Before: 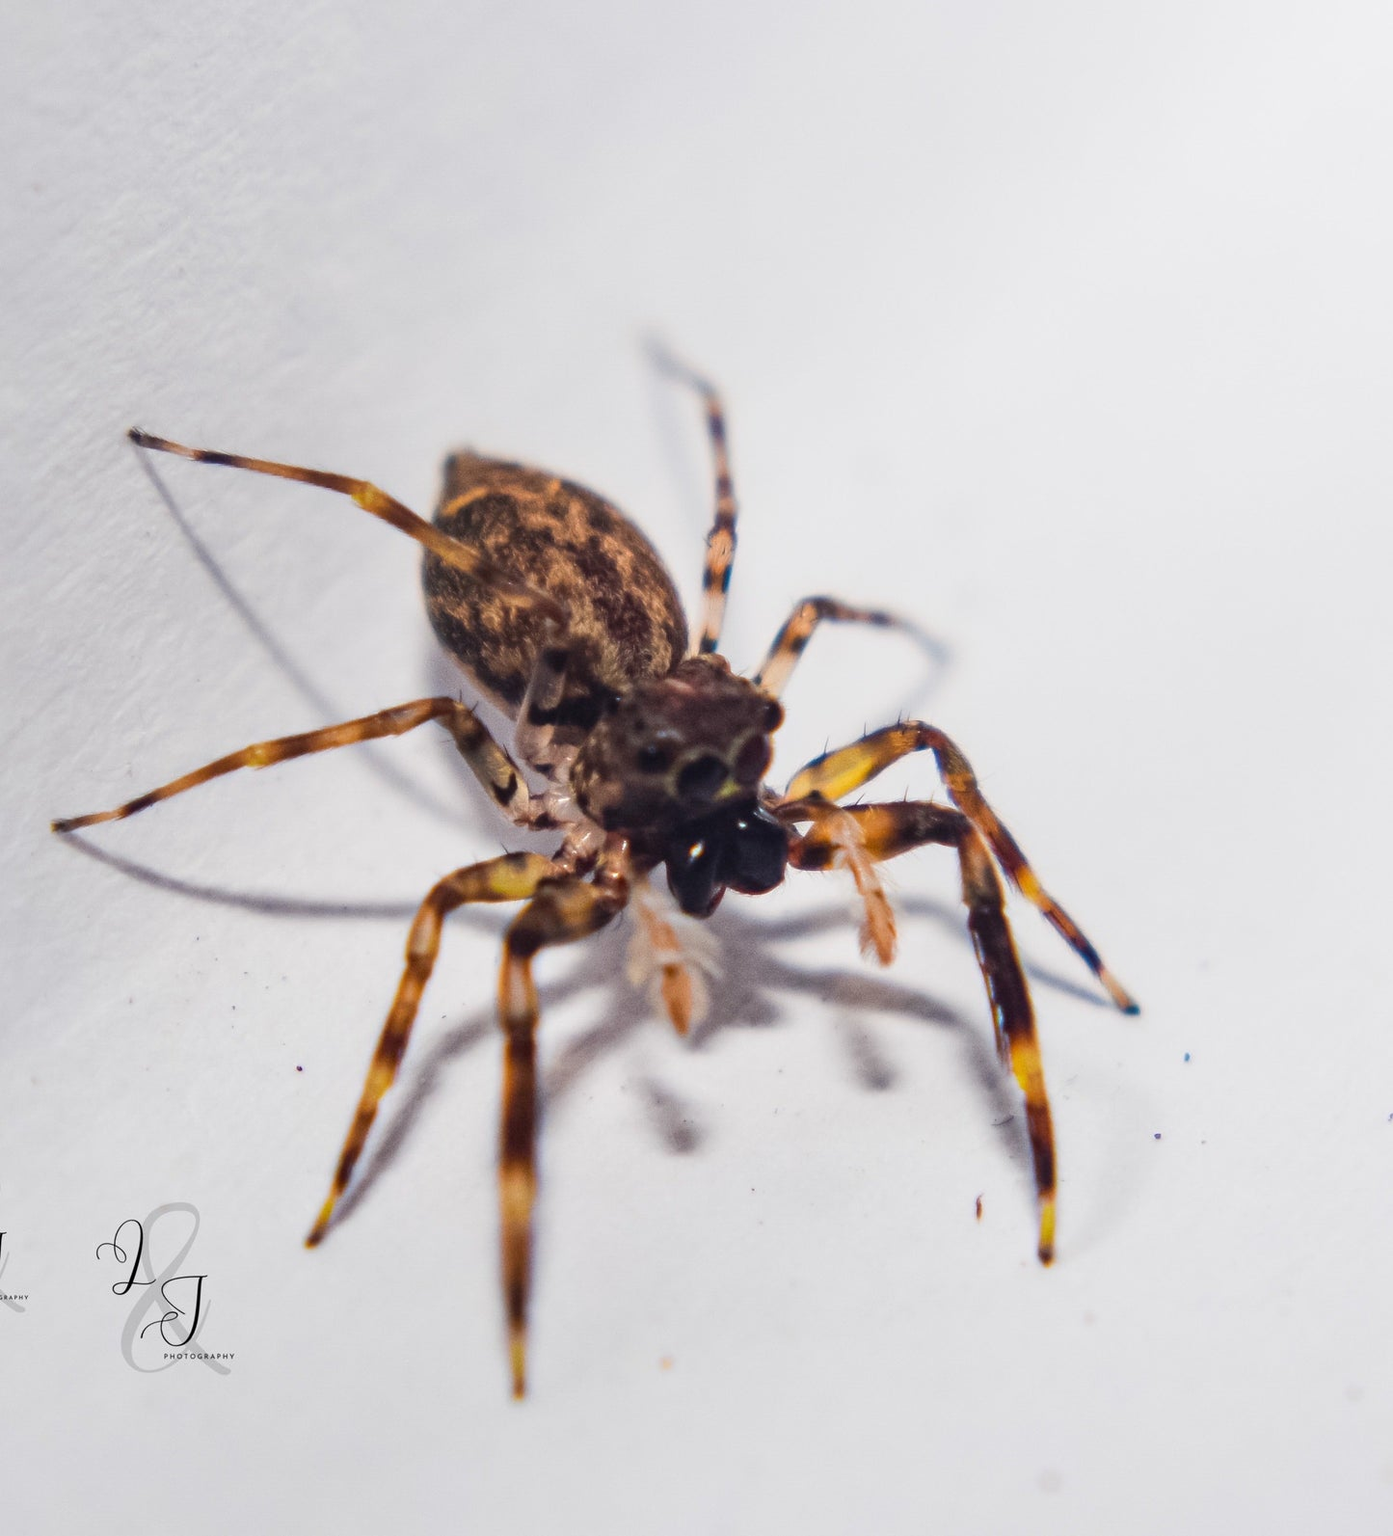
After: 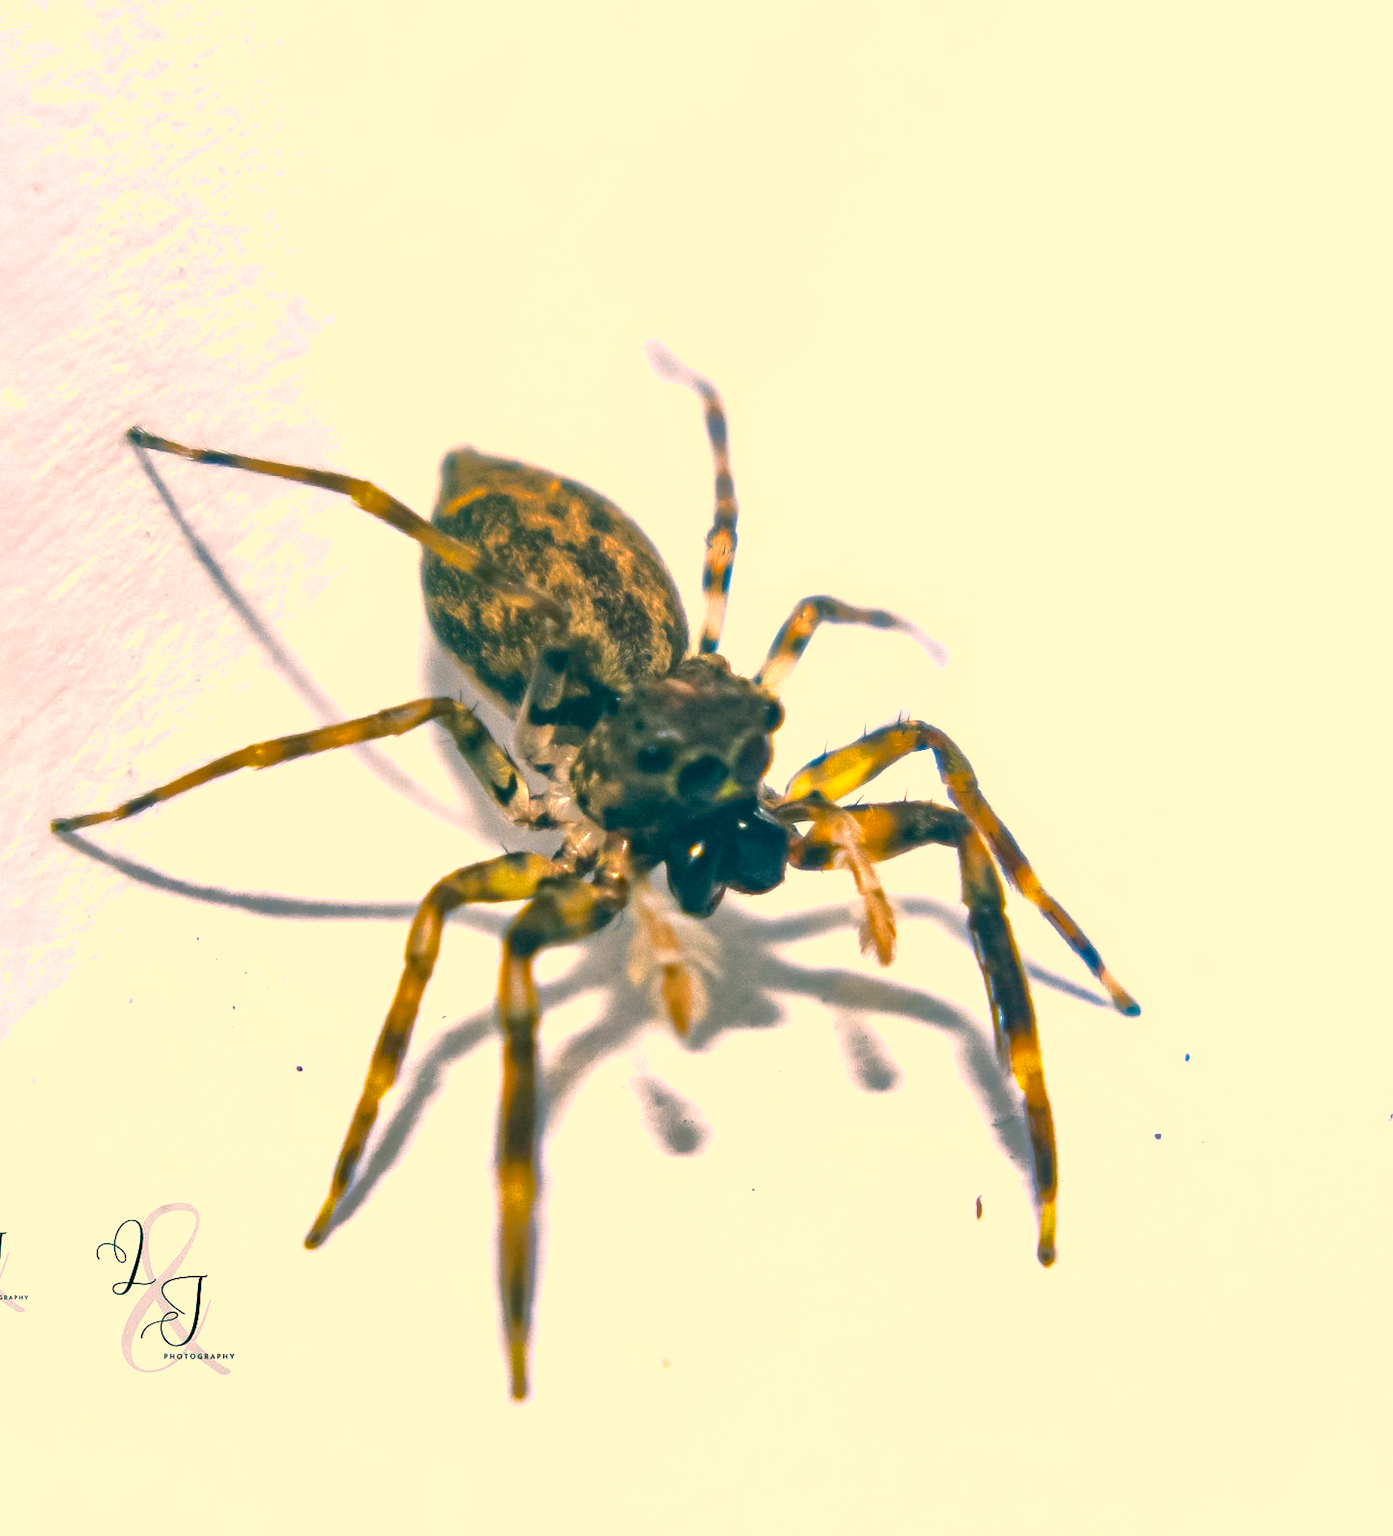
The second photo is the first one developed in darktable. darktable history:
shadows and highlights: on, module defaults
color correction: highlights a* 1.83, highlights b* 34.02, shadows a* -36.68, shadows b* -5.48
white balance: red 1.066, blue 1.119
exposure: exposure 0.648 EV, compensate highlight preservation false
